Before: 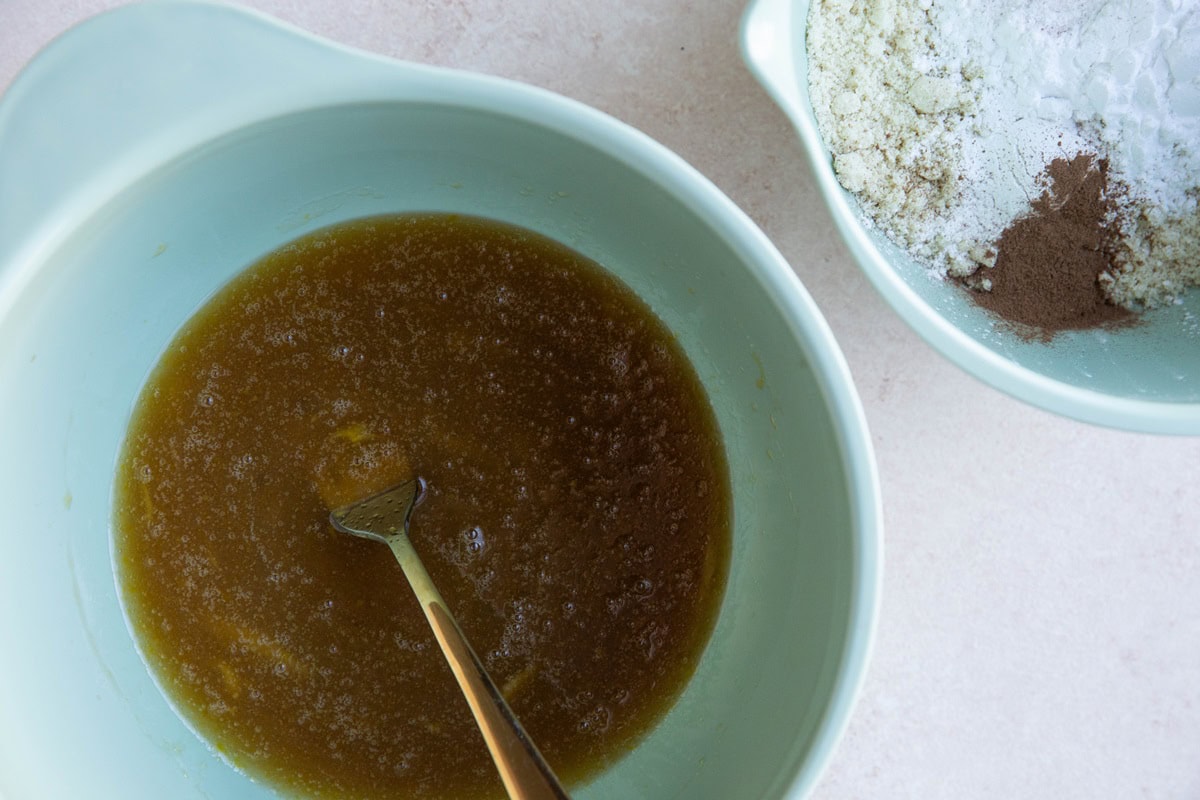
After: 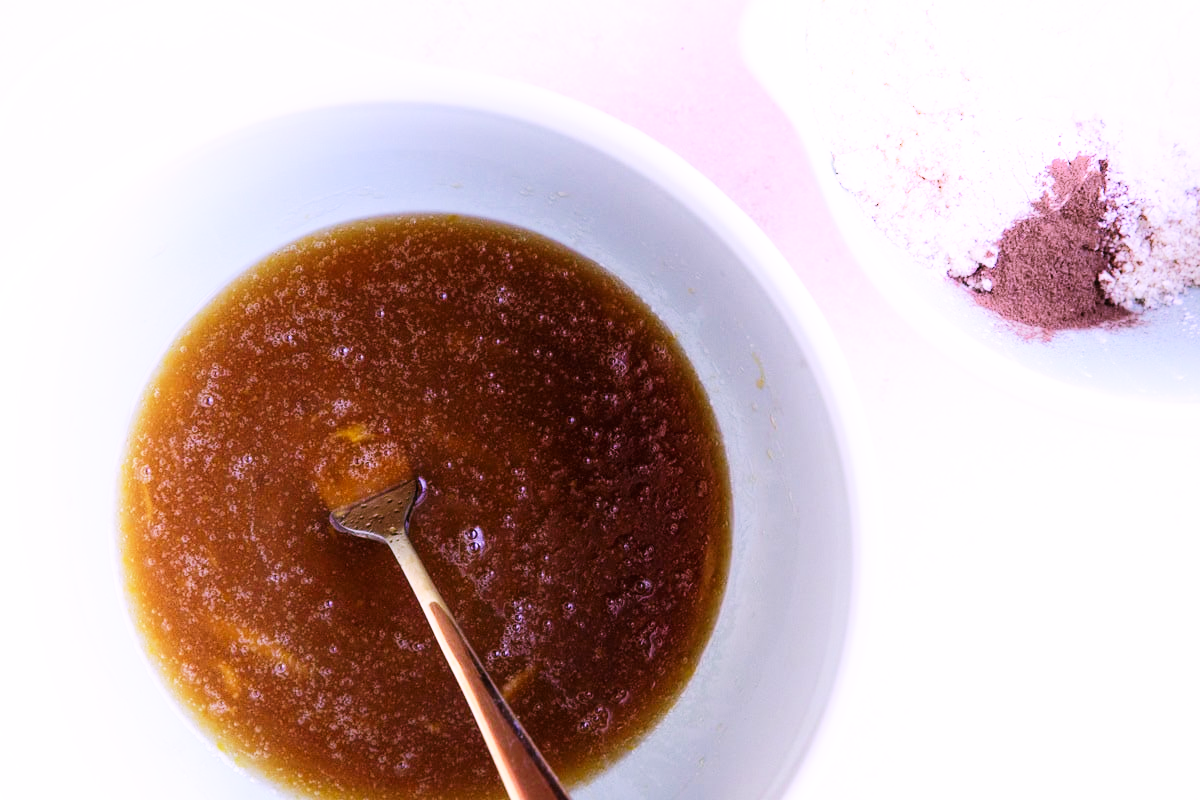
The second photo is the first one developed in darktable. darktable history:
color calibration: output R [1.107, -0.012, -0.003, 0], output B [0, 0, 1.308, 0], gray › normalize channels true, illuminant as shot in camera, x 0.366, y 0.378, temperature 4428.65 K, gamut compression 0.005
base curve: curves: ch0 [(0, 0) (0.007, 0.004) (0.027, 0.03) (0.046, 0.07) (0.207, 0.54) (0.442, 0.872) (0.673, 0.972) (1, 1)], preserve colors none
shadows and highlights: shadows -25.24, highlights 51.53, soften with gaussian
